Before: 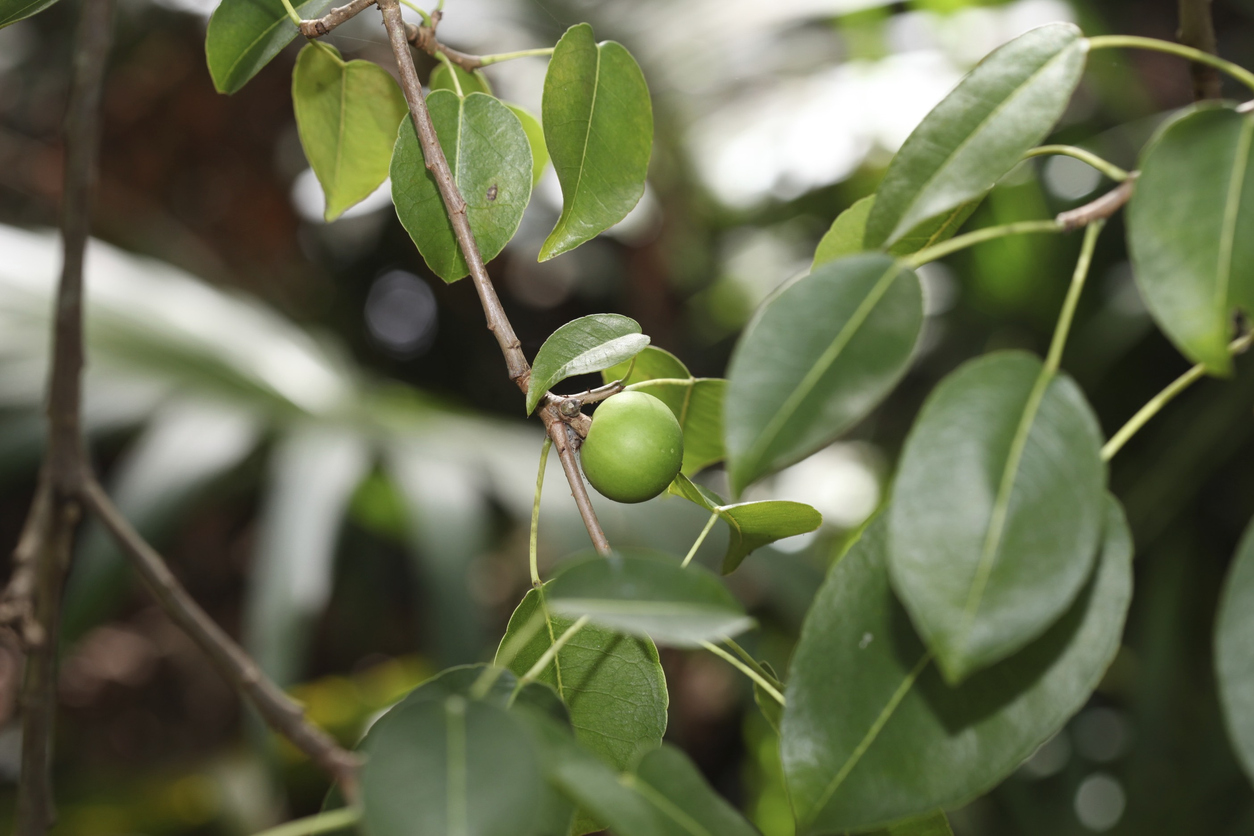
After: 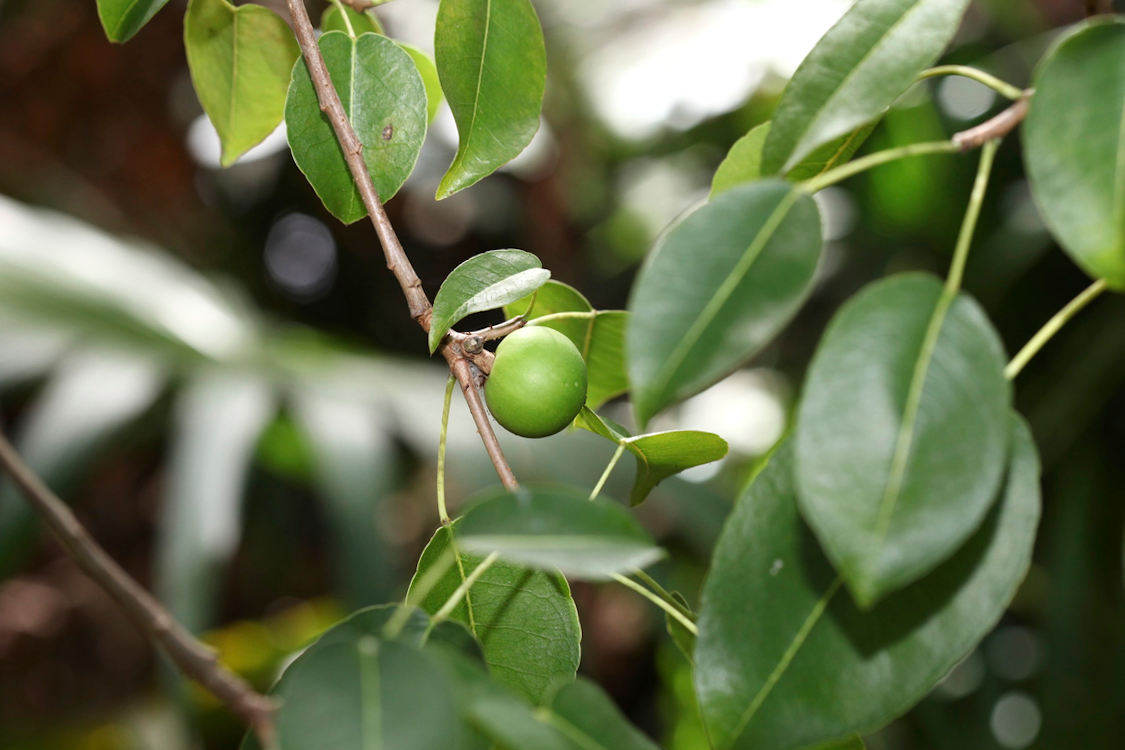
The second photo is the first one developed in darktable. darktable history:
crop and rotate: angle 1.96°, left 5.673%, top 5.673%
shadows and highlights: shadows -30, highlights 30
exposure: exposure 0.15 EV, compensate highlight preservation false
